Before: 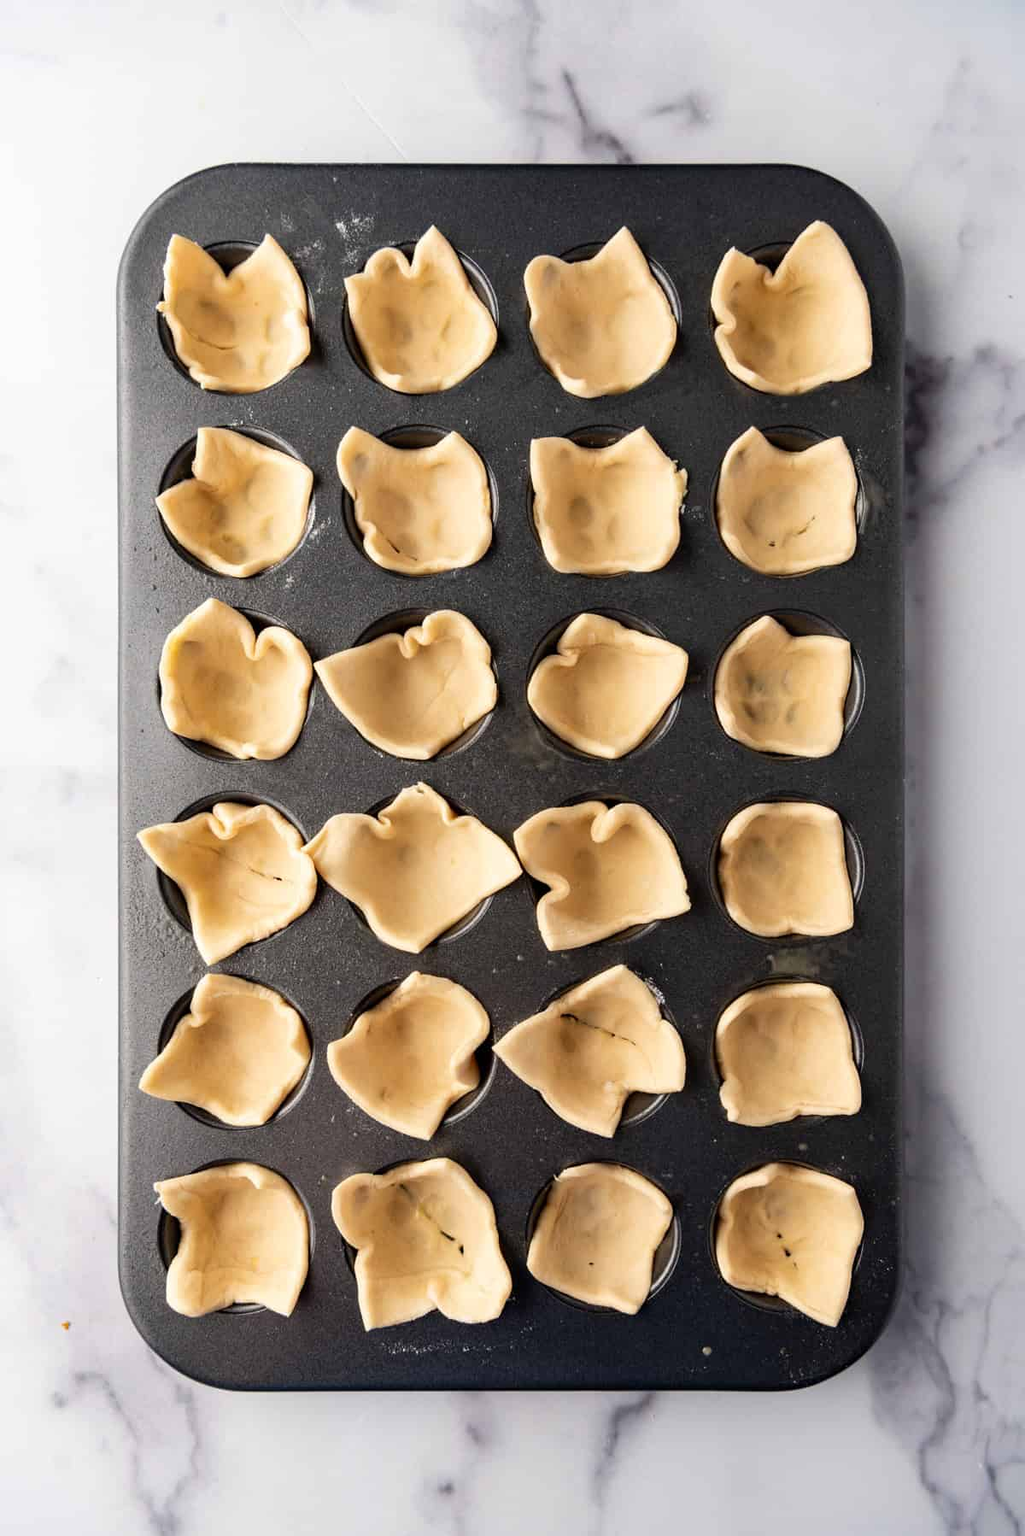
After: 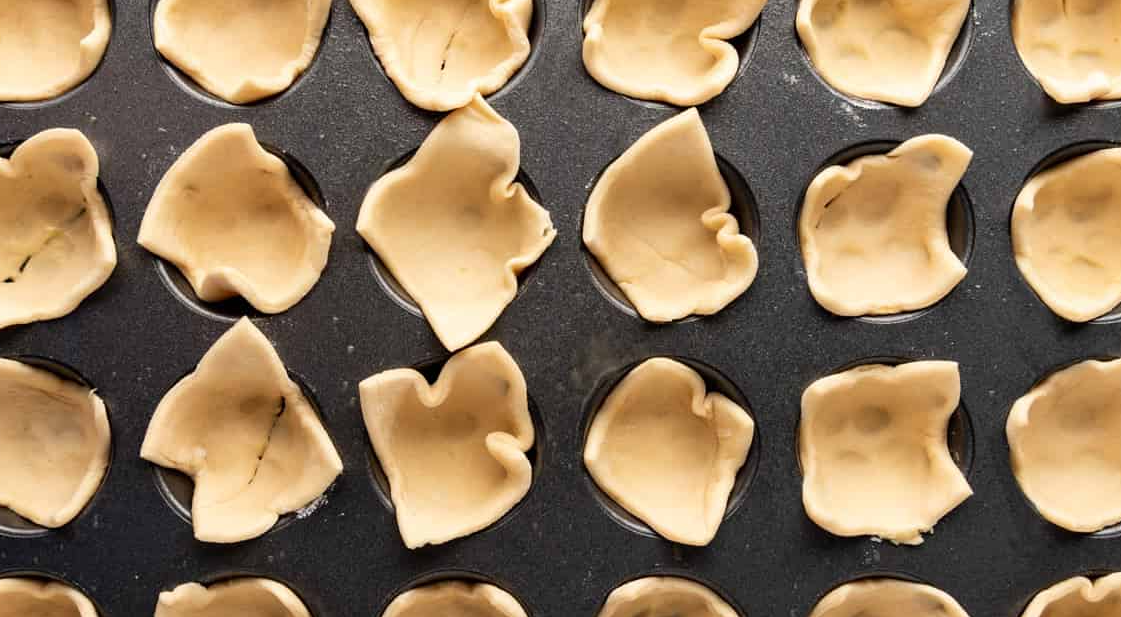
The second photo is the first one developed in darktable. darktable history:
orientation: orientation rotate -90°
crop and rotate: left 18.171%, top 21.749%, right 19.428%, bottom 26.83%
